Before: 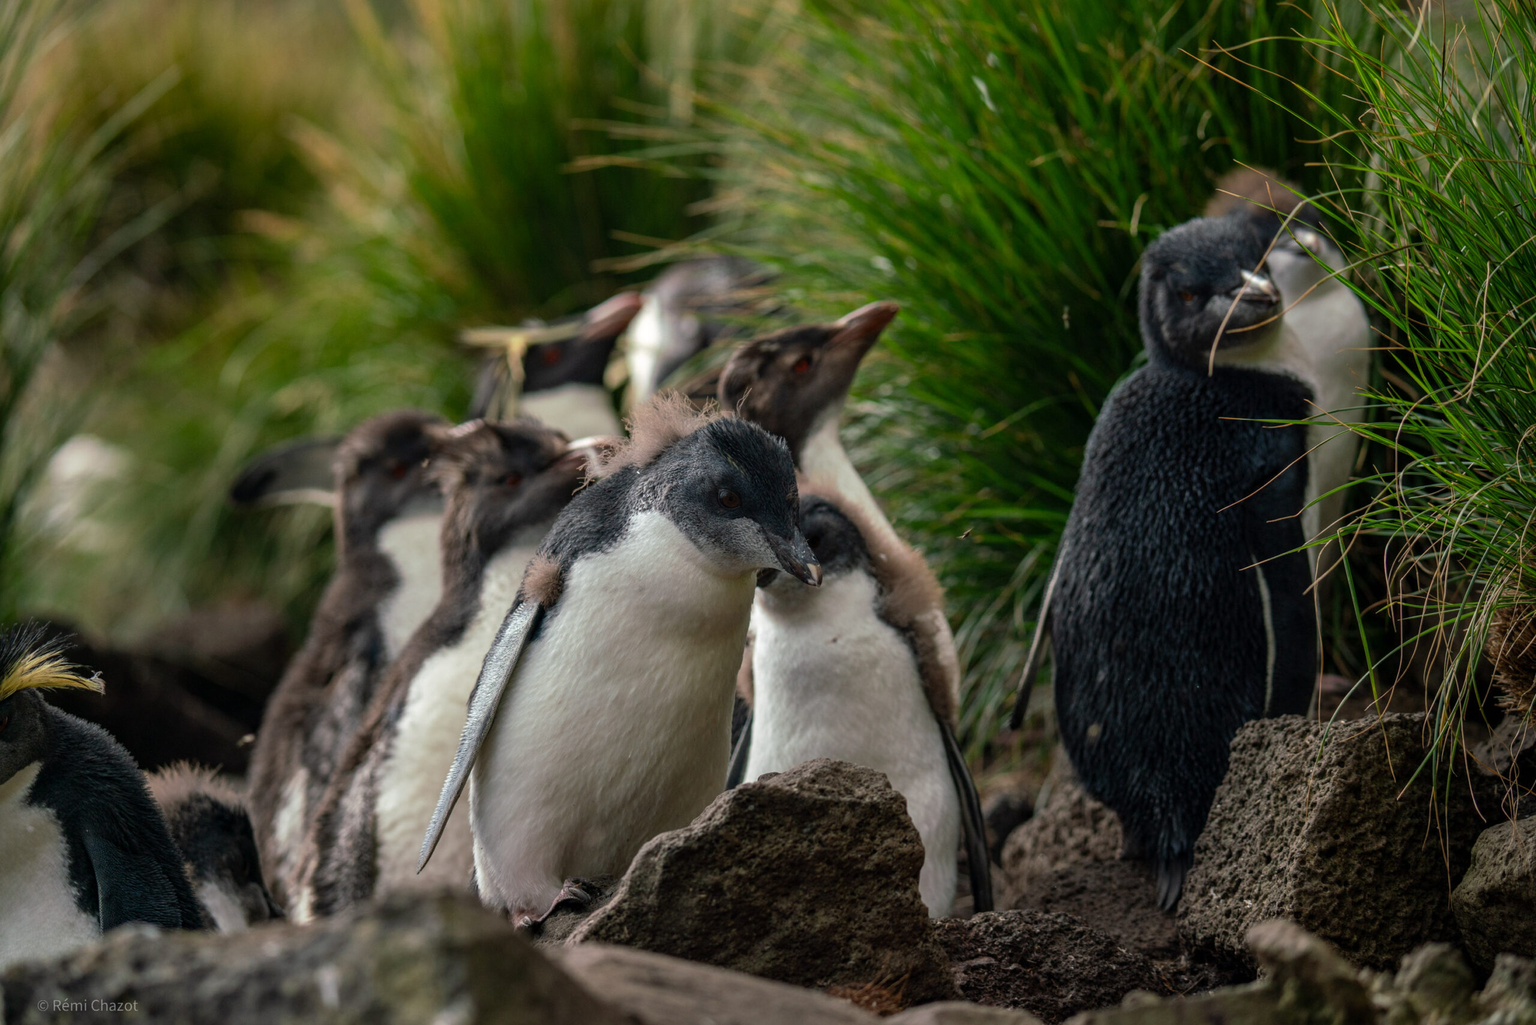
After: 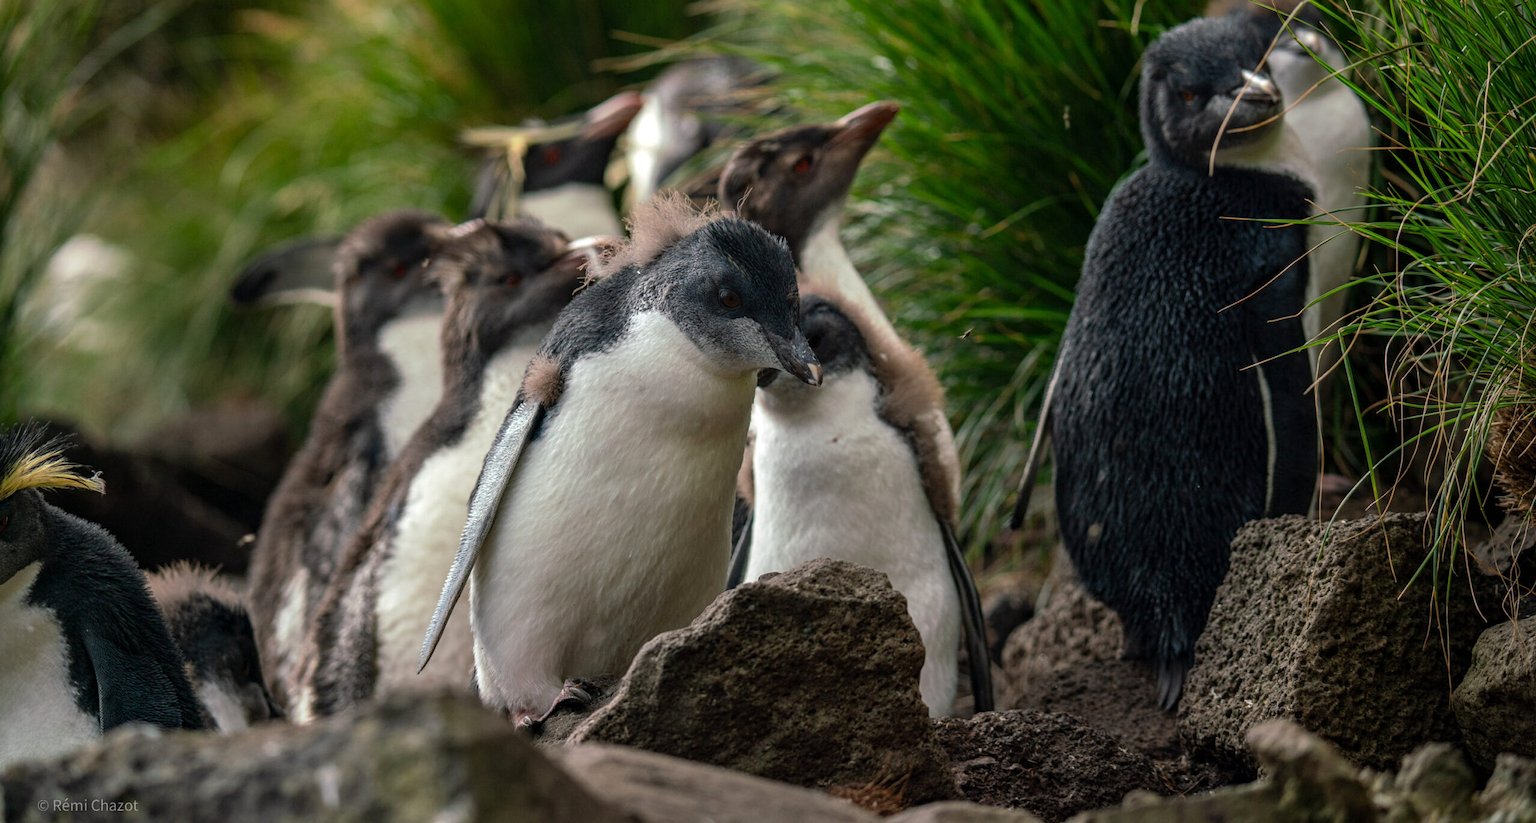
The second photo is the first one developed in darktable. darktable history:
exposure: exposure 0.195 EV, compensate exposure bias true, compensate highlight preservation false
crop and rotate: top 19.639%
contrast equalizer: y [[0.5, 0.5, 0.5, 0.512, 0.552, 0.62], [0.5 ×6], [0.5 ×4, 0.504, 0.553], [0 ×6], [0 ×6]], mix 0.319
